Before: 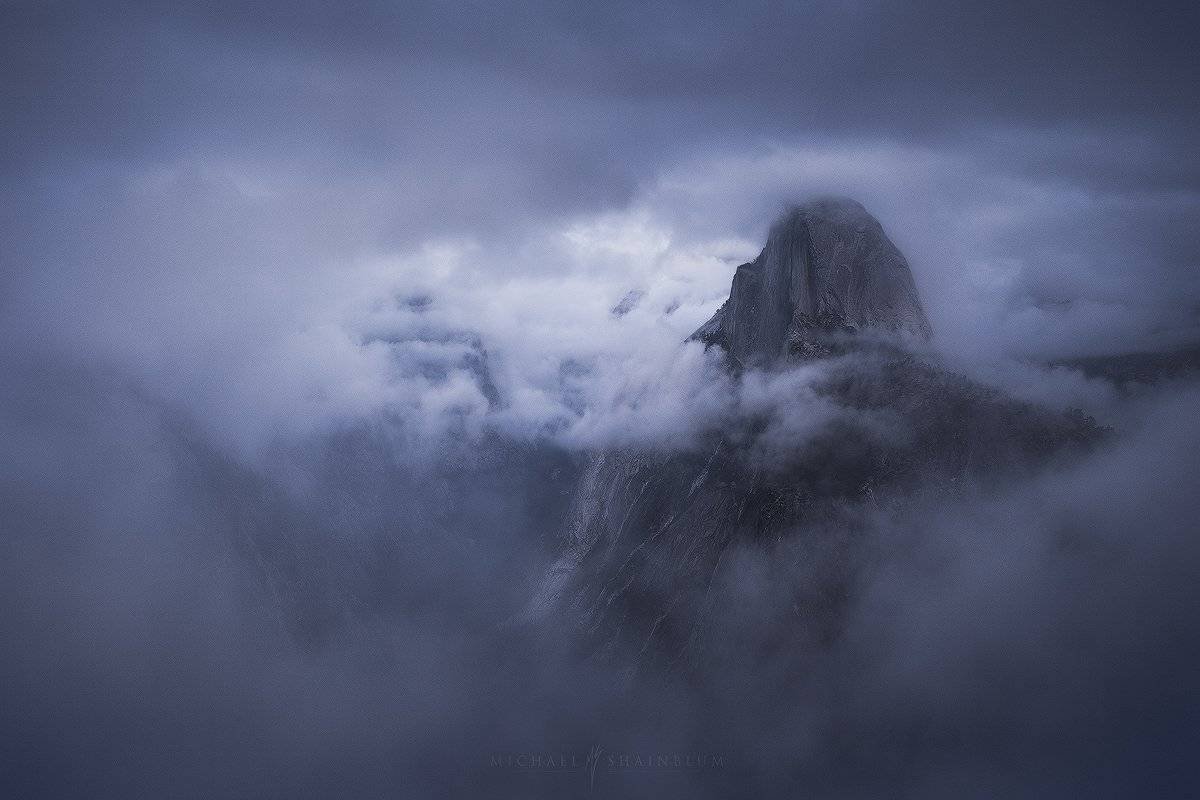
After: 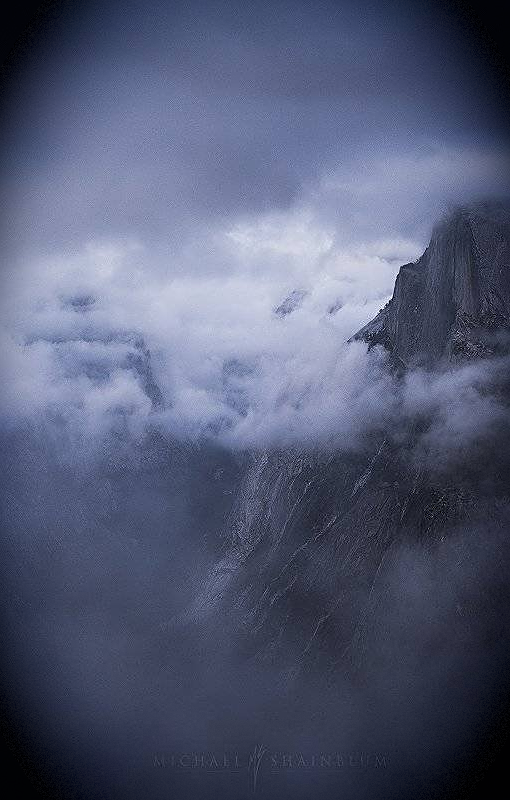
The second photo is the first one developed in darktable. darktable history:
vignetting: brightness -0.989, saturation 0.493, automatic ratio true, dithering 8-bit output
sharpen: on, module defaults
crop: left 28.145%, right 29.291%
